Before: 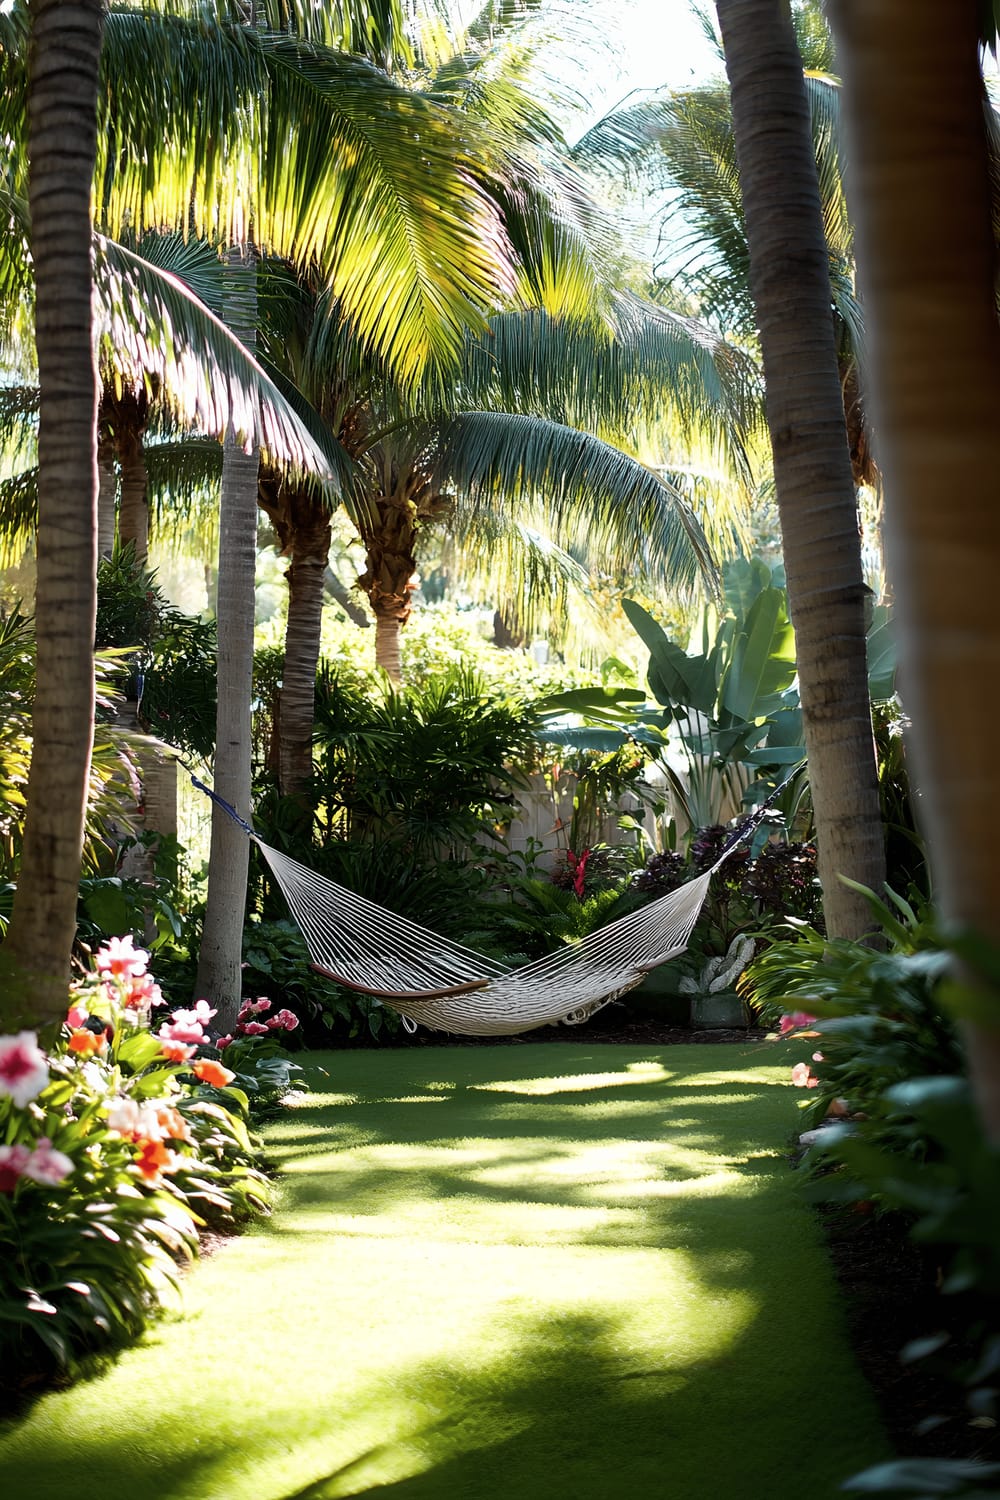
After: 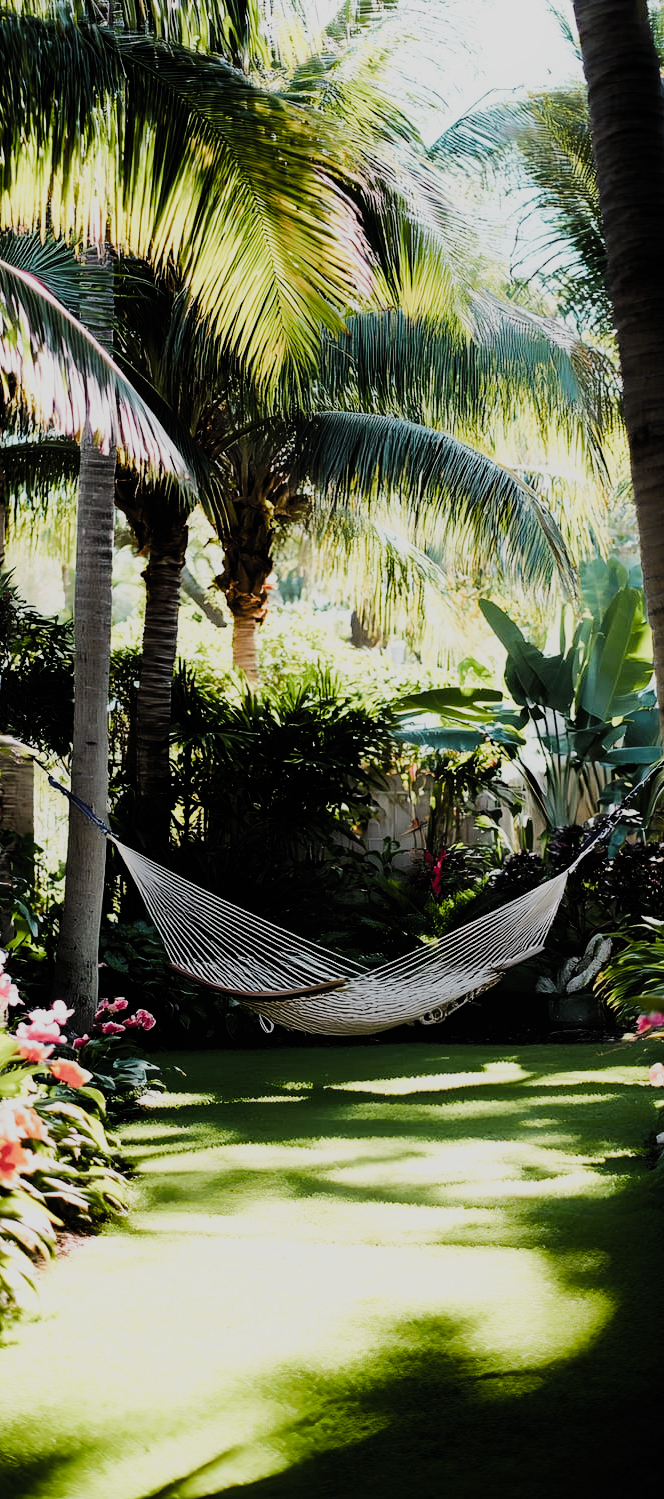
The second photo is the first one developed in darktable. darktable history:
filmic rgb: black relative exposure -7.65 EV, white relative exposure 4.56 EV, threshold 2.95 EV, hardness 3.61, color science v5 (2021), contrast in shadows safe, contrast in highlights safe, enable highlight reconstruction true
color balance rgb: linear chroma grading › mid-tones 7.19%, perceptual saturation grading › global saturation 20.234%, perceptual saturation grading › highlights -19.92%, perceptual saturation grading › shadows 29.811%, perceptual brilliance grading › highlights 6.901%, perceptual brilliance grading › mid-tones 17.996%, perceptual brilliance grading › shadows -5.489%
crop and rotate: left 14.305%, right 19.236%
tone equalizer: -8 EV -1.07 EV, -7 EV -1.05 EV, -6 EV -0.842 EV, -5 EV -0.539 EV, -3 EV 0.609 EV, -2 EV 0.883 EV, -1 EV 1.01 EV, +0 EV 1.07 EV
local contrast: mode bilateral grid, contrast 99, coarseness 100, detail 95%, midtone range 0.2
exposure: black level correction 0, exposure -0.849 EV, compensate exposure bias true, compensate highlight preservation false
